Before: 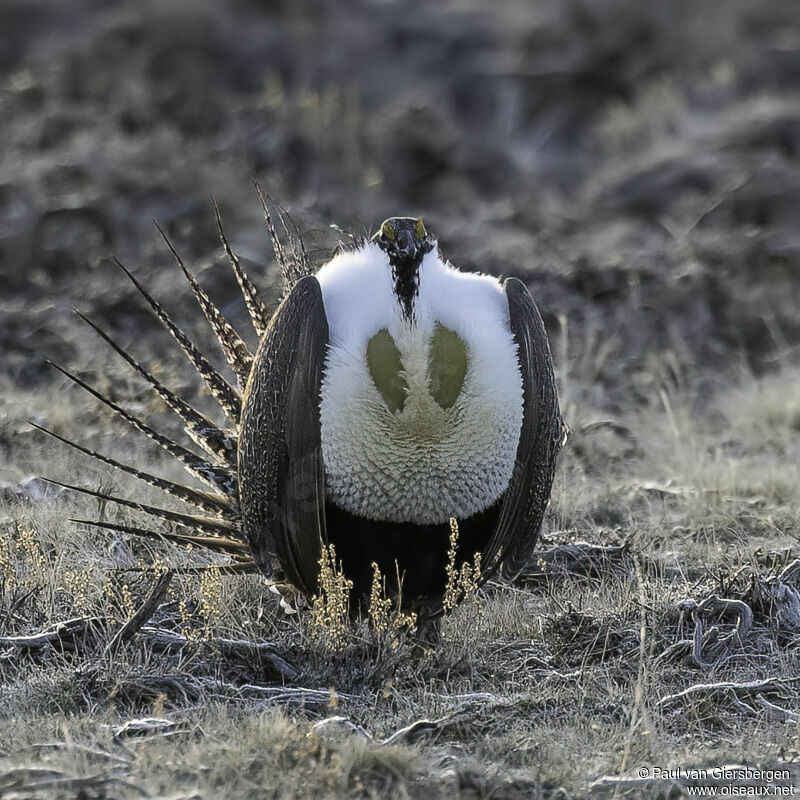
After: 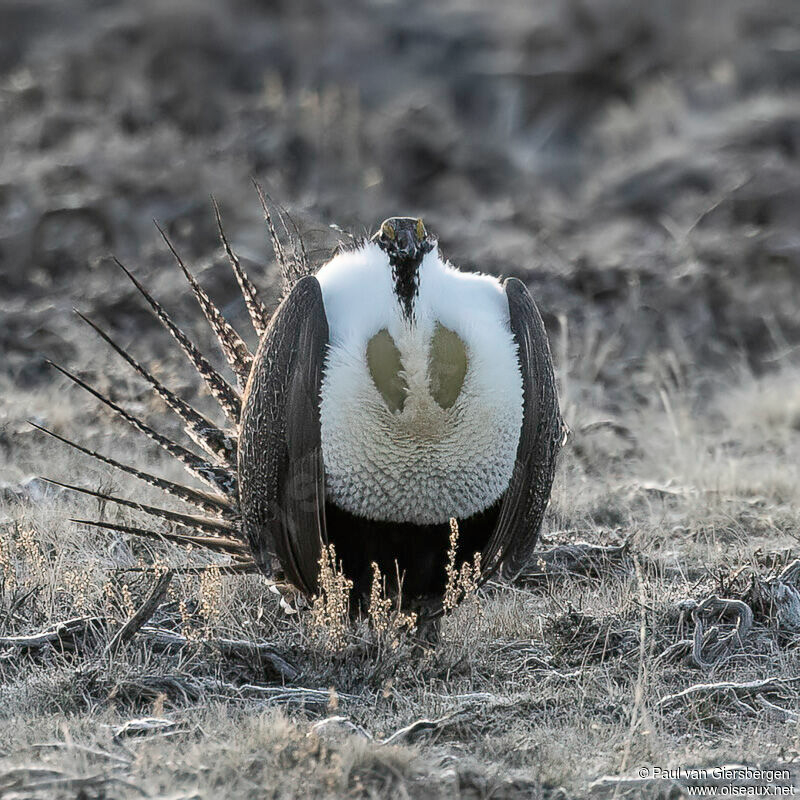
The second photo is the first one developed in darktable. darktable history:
contrast brightness saturation: contrast 0.098, saturation -0.354
